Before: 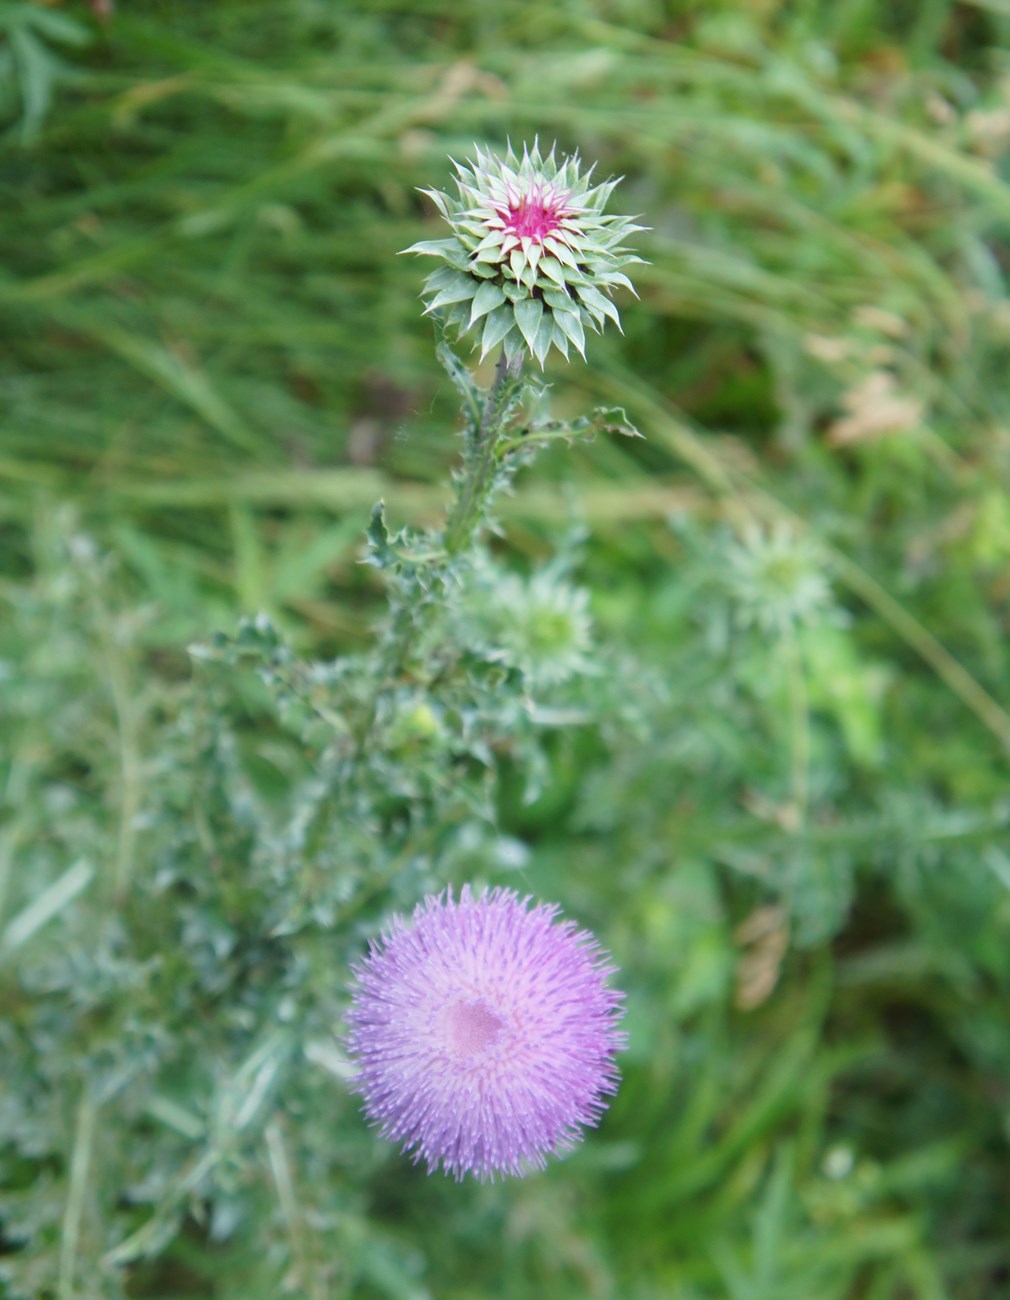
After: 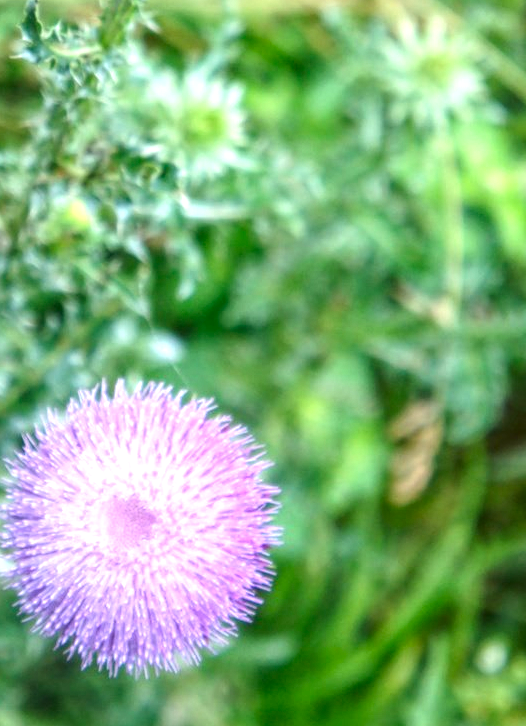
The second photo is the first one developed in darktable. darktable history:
exposure: black level correction 0, exposure 0.699 EV, compensate highlight preservation false
crop: left 34.316%, top 38.894%, right 13.522%, bottom 5.211%
contrast brightness saturation: contrast 0.116, brightness -0.115, saturation 0.199
local contrast: highlights 75%, shadows 55%, detail 177%, midtone range 0.213
